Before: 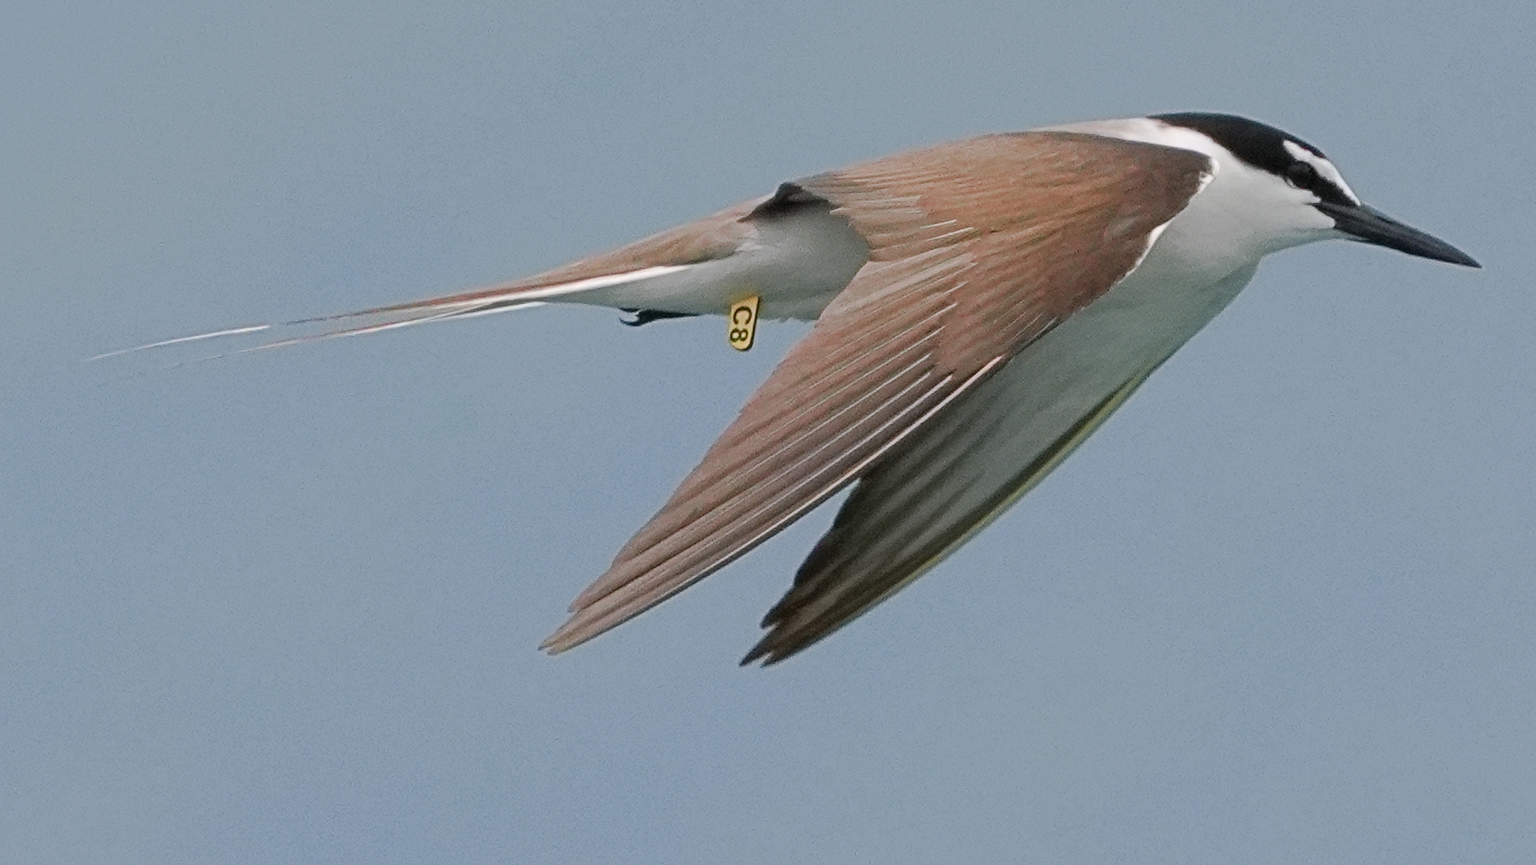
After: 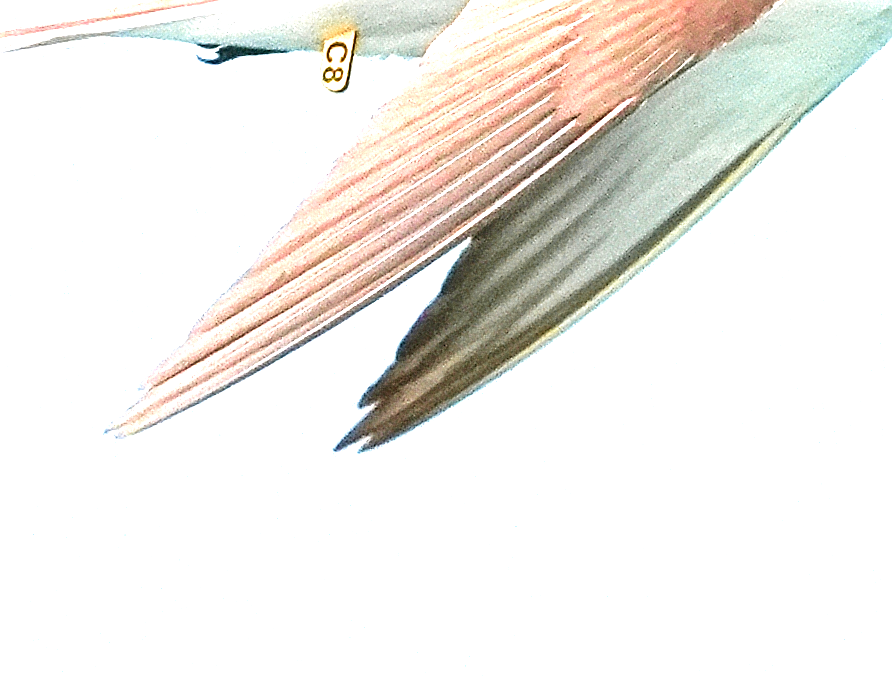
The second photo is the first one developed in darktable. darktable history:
color zones: curves: ch1 [(0.263, 0.53) (0.376, 0.287) (0.487, 0.512) (0.748, 0.547) (1, 0.513)]; ch2 [(0.262, 0.45) (0.751, 0.477)]
exposure: exposure 2.266 EV, compensate highlight preservation false
crop and rotate: left 29.129%, top 31.233%, right 19.859%
sharpen: on, module defaults
velvia: on, module defaults
